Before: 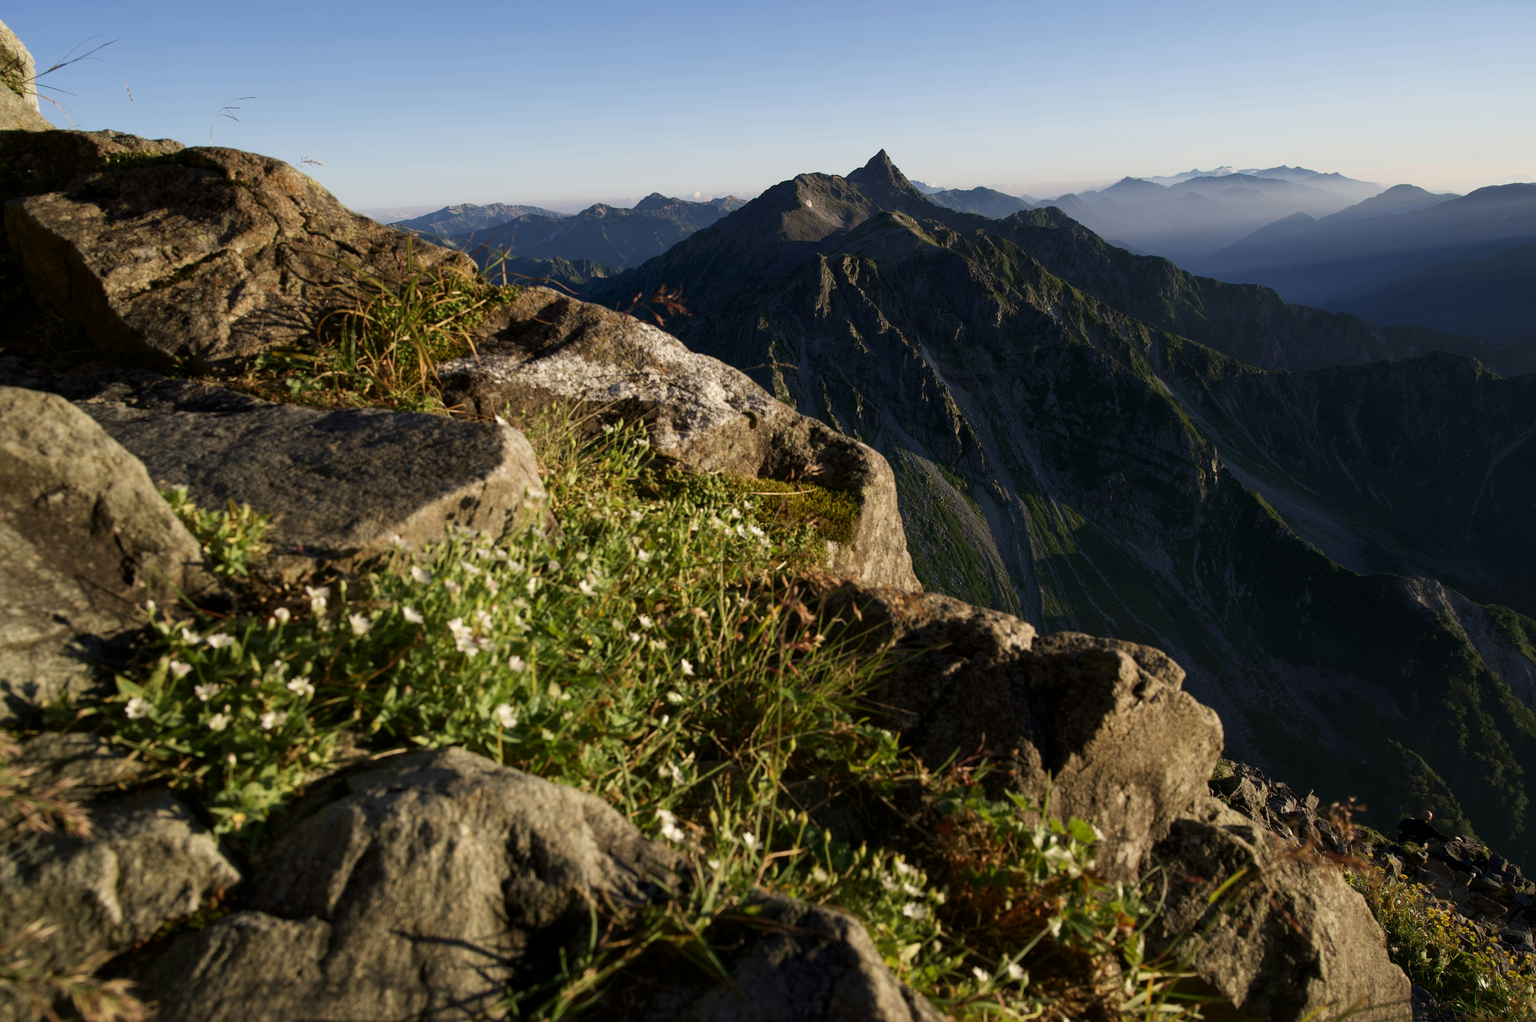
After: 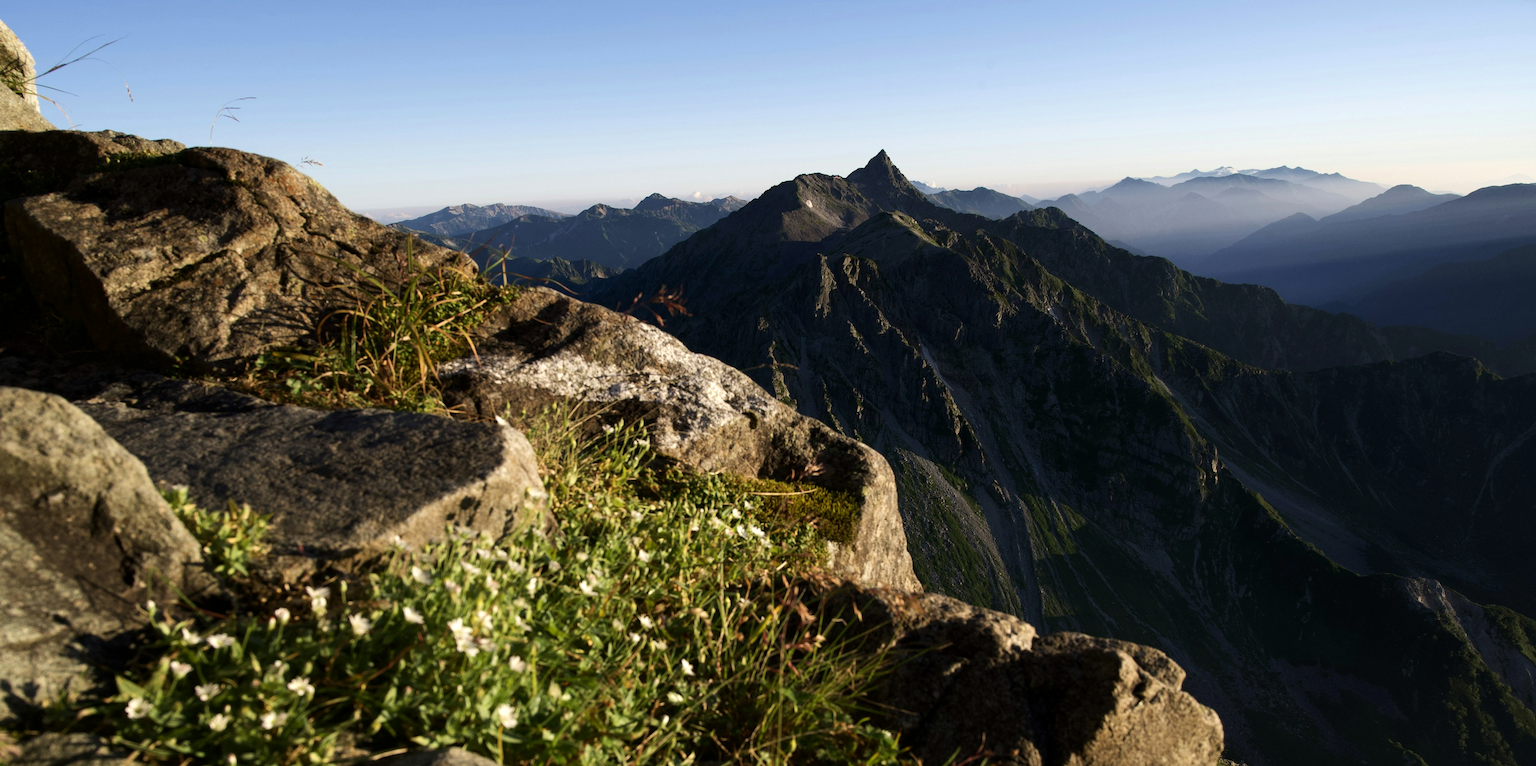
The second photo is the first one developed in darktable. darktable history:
tone equalizer: -8 EV -0.417 EV, -7 EV -0.389 EV, -6 EV -0.333 EV, -5 EV -0.222 EV, -3 EV 0.222 EV, -2 EV 0.333 EV, -1 EV 0.389 EV, +0 EV 0.417 EV, edges refinement/feathering 500, mask exposure compensation -1.57 EV, preserve details no
crop: bottom 24.967%
